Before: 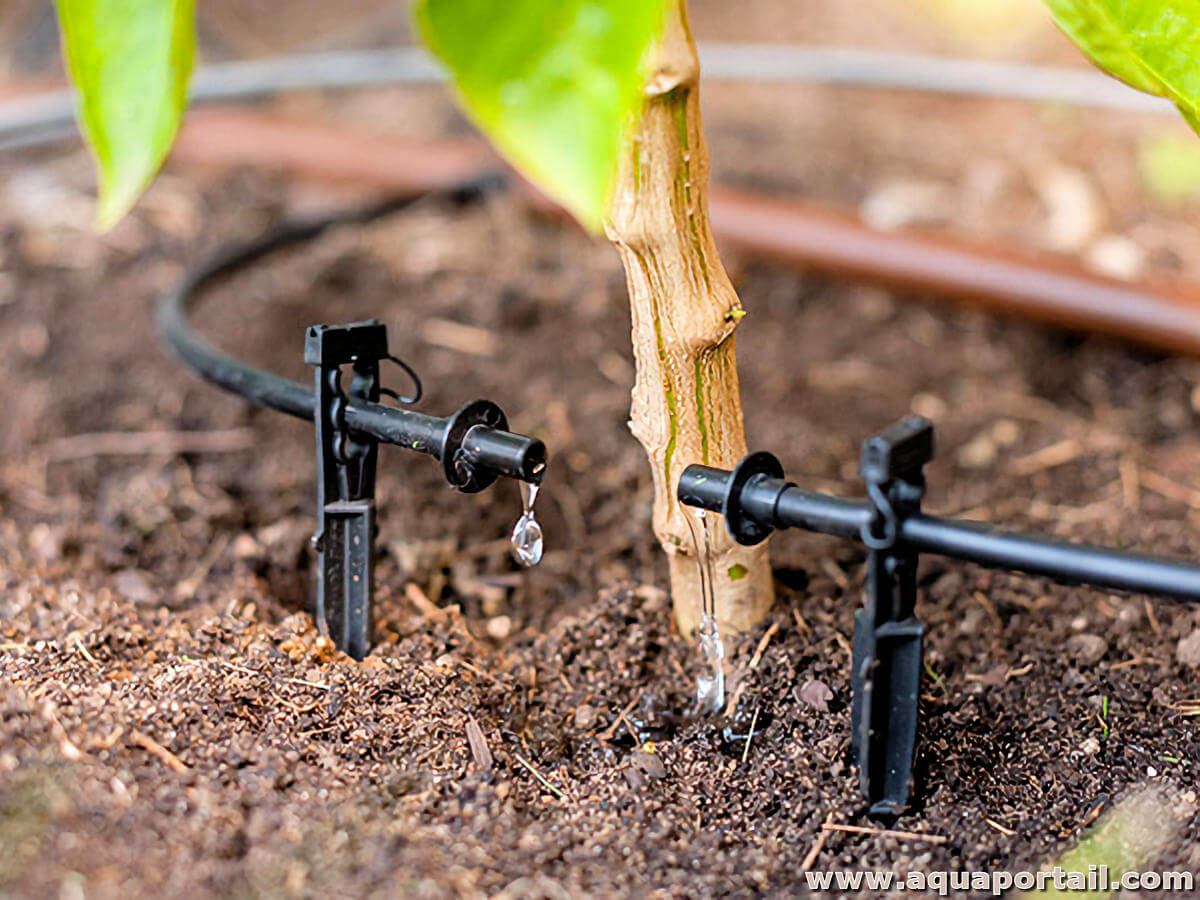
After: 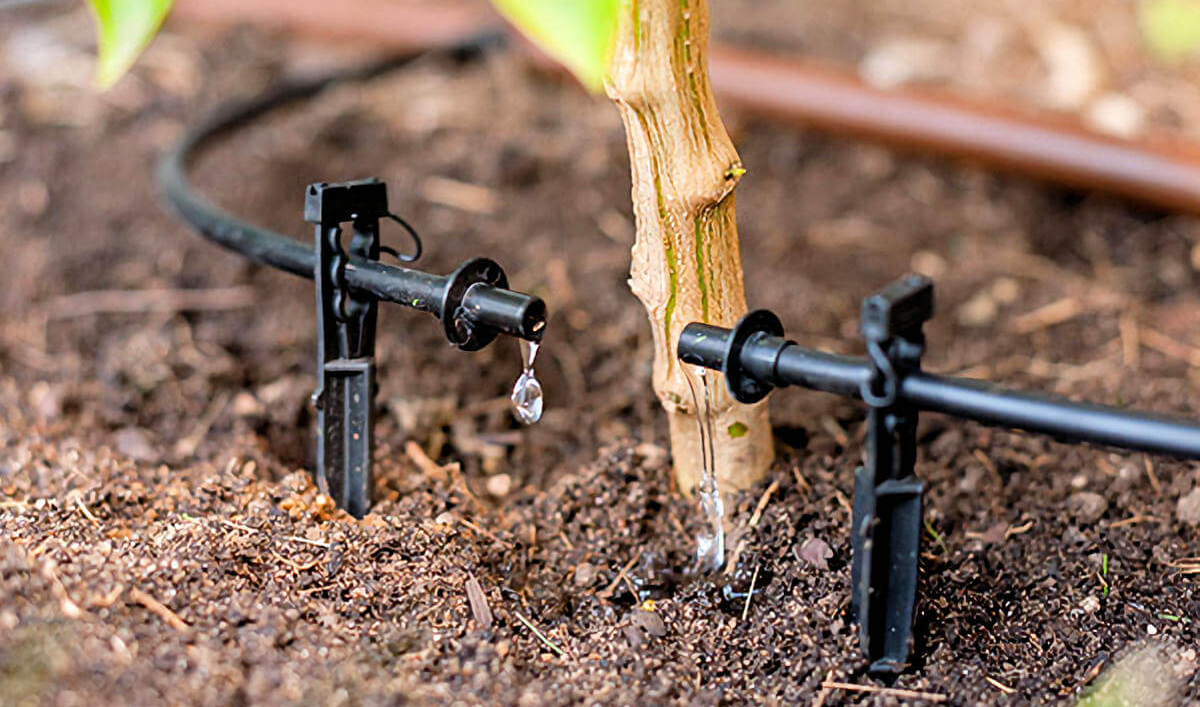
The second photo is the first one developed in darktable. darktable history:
crop and rotate: top 15.83%, bottom 5.508%
exposure: compensate highlight preservation false
